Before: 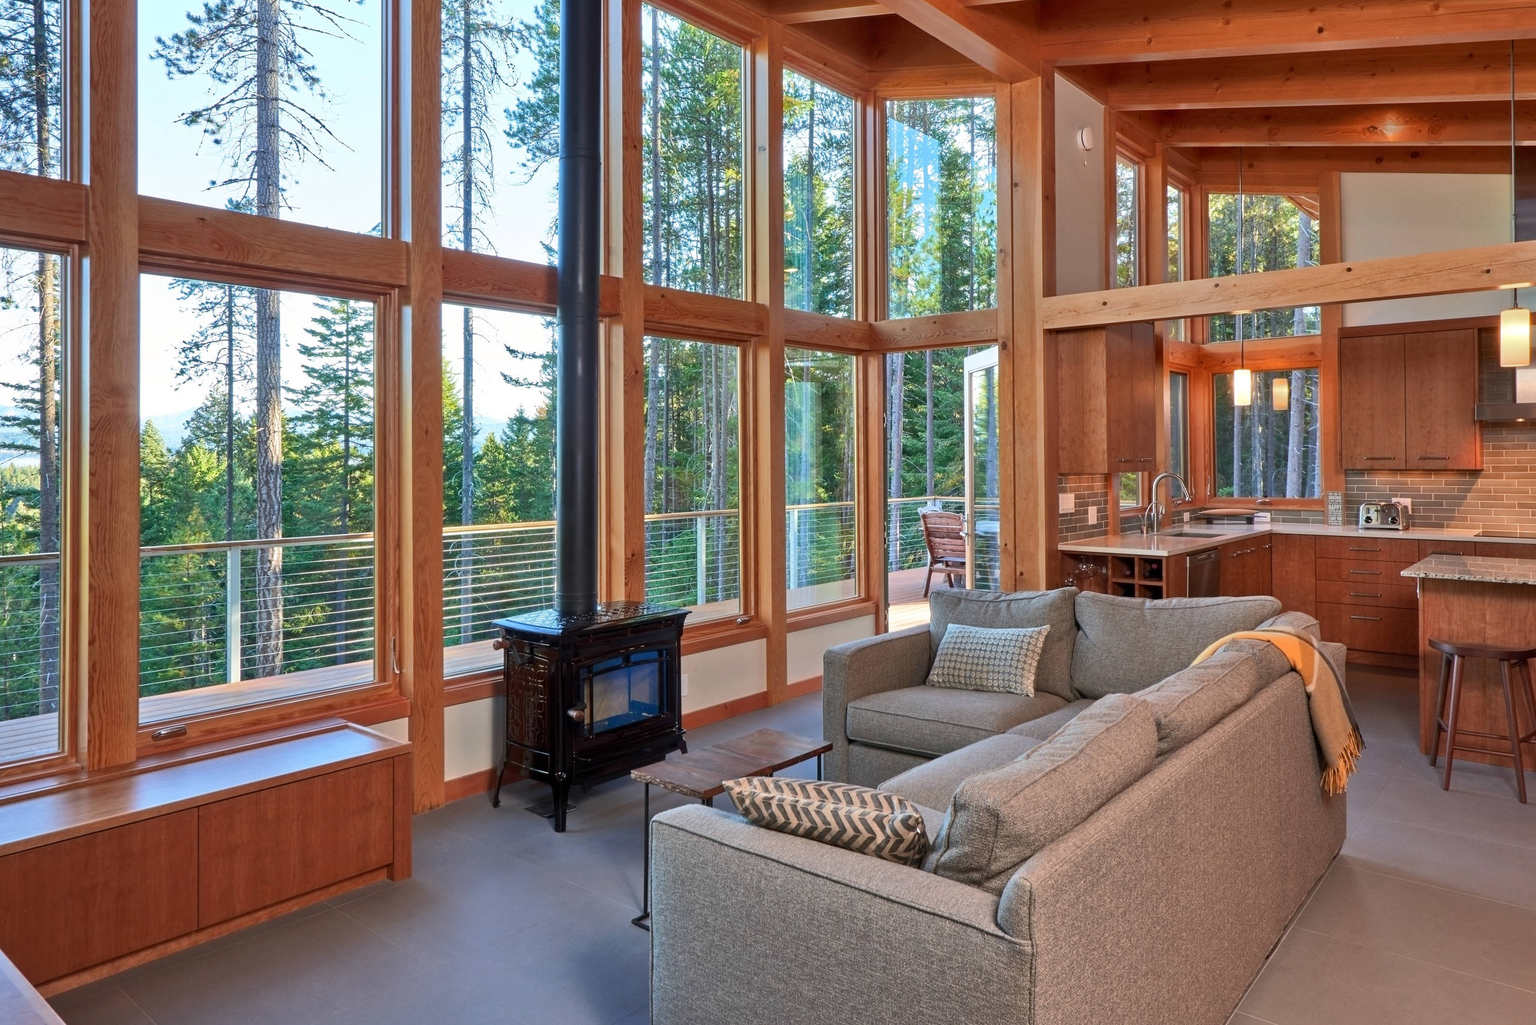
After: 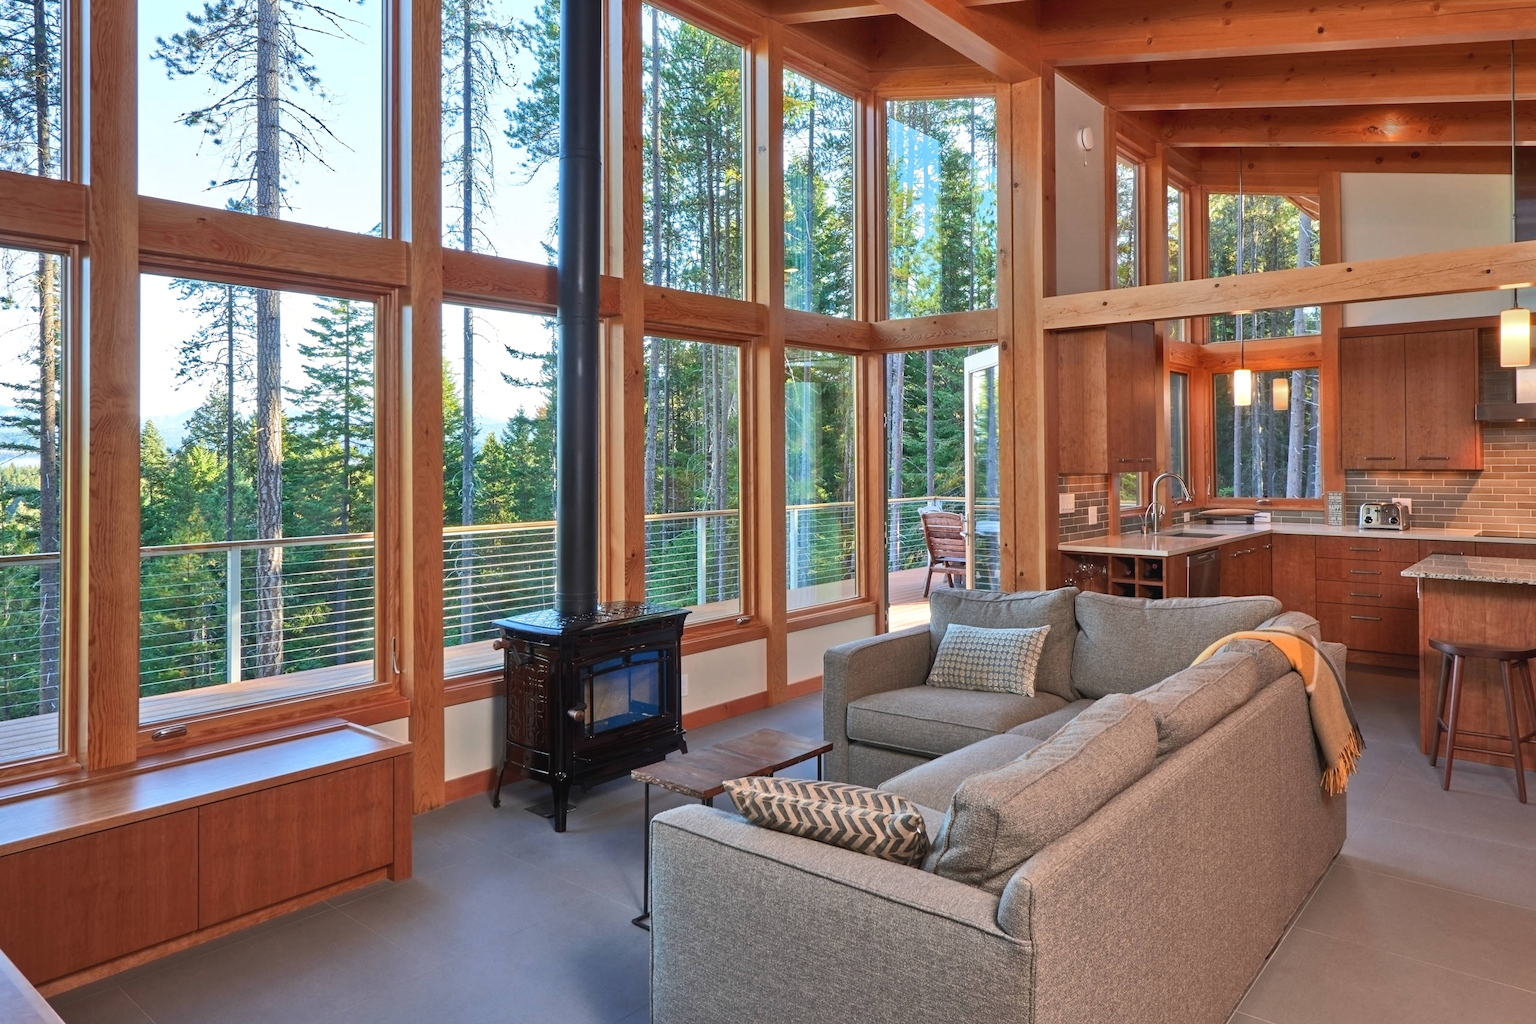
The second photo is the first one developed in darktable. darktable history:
exposure: black level correction -0.003, exposure 0.037 EV, compensate highlight preservation false
